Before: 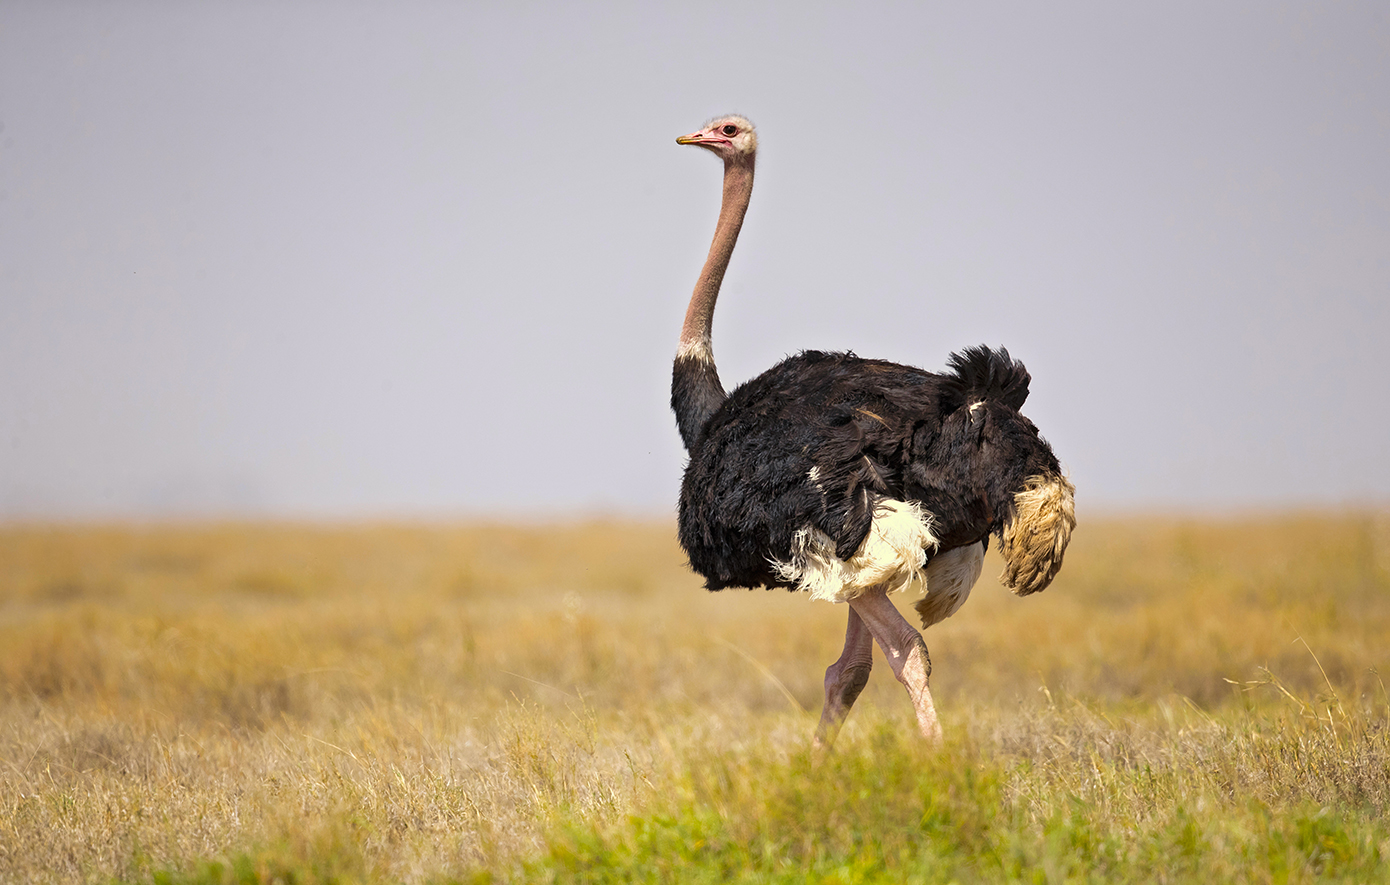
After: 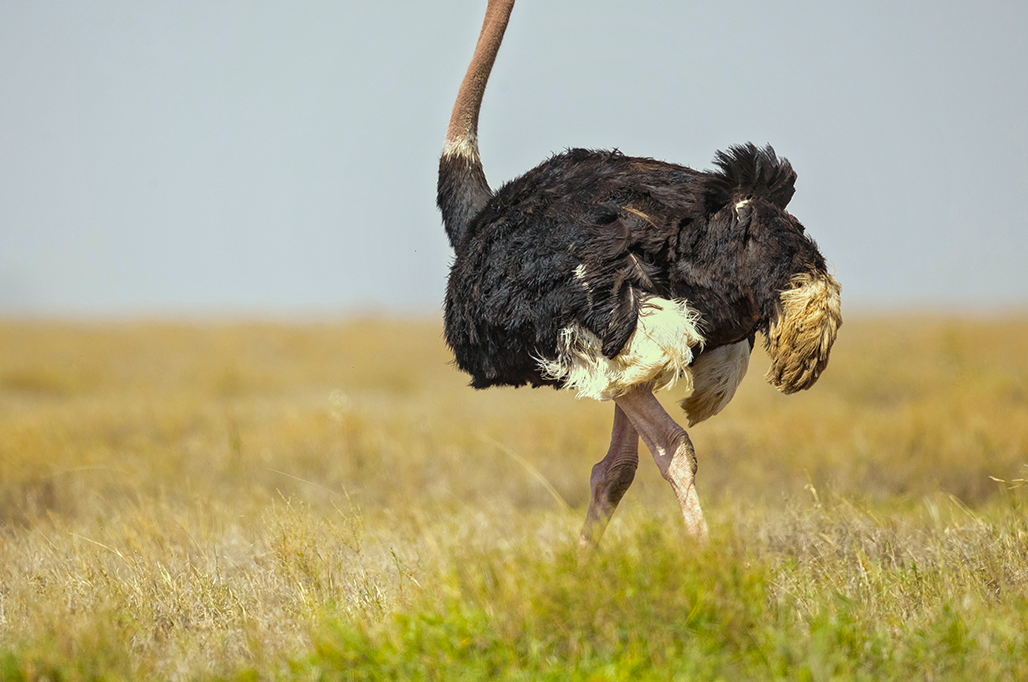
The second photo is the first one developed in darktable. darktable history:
crop: left 16.871%, top 22.857%, right 9.116%
color correction: highlights a* -6.69, highlights b* 0.49
local contrast: detail 110%
exposure: black level correction 0.001, compensate highlight preservation false
